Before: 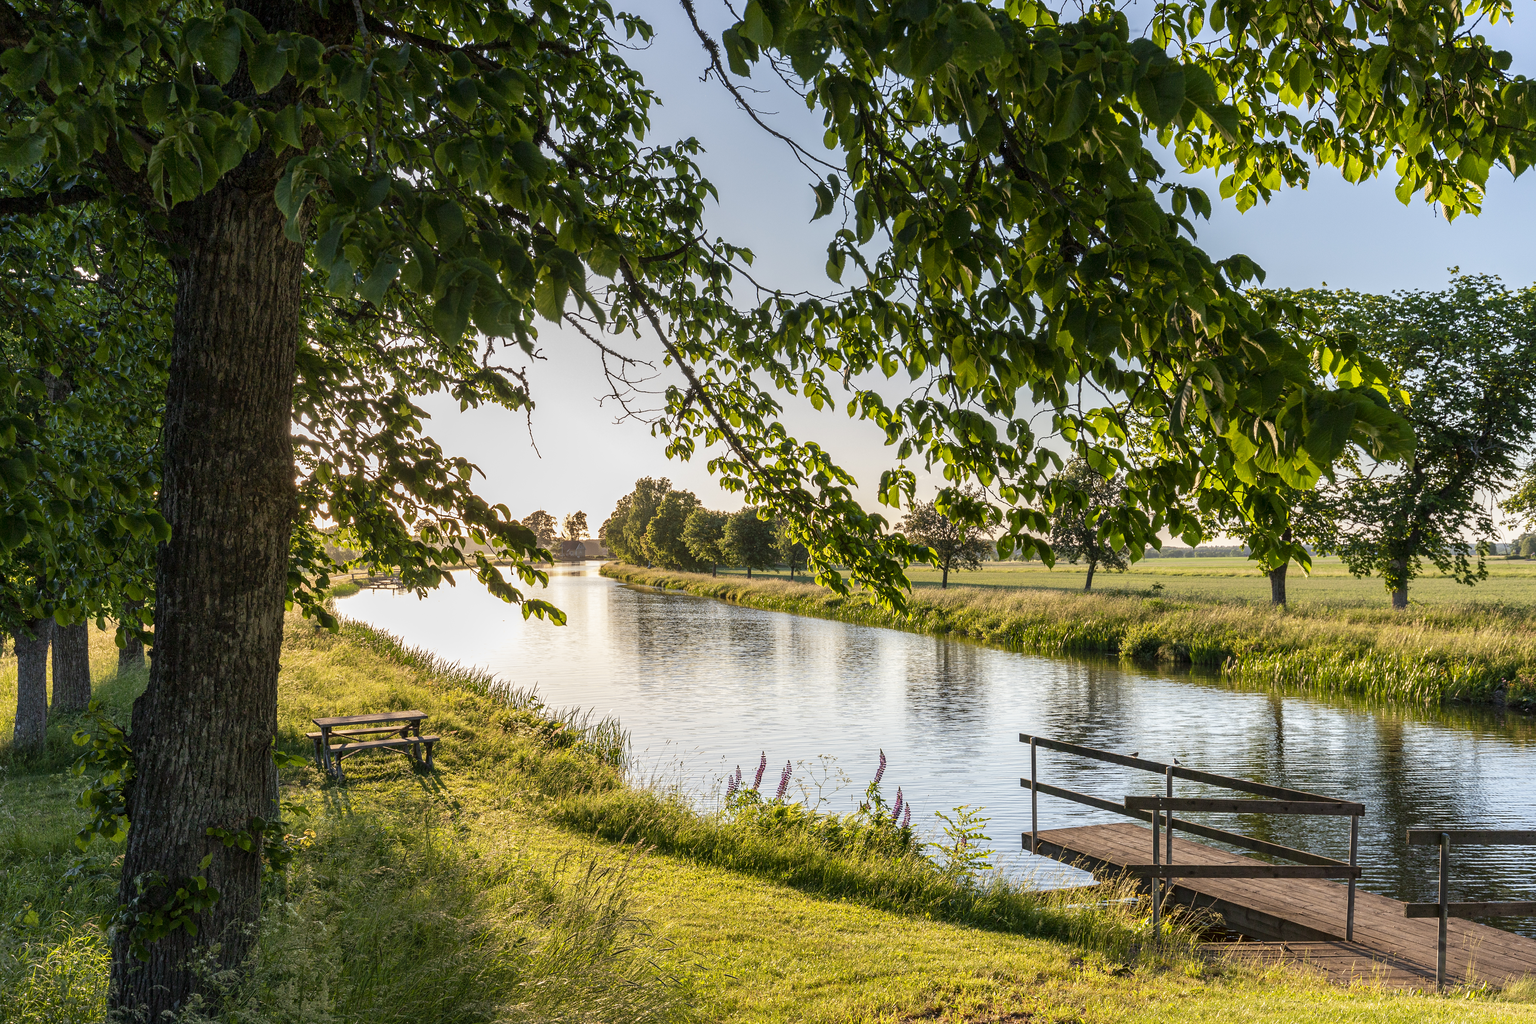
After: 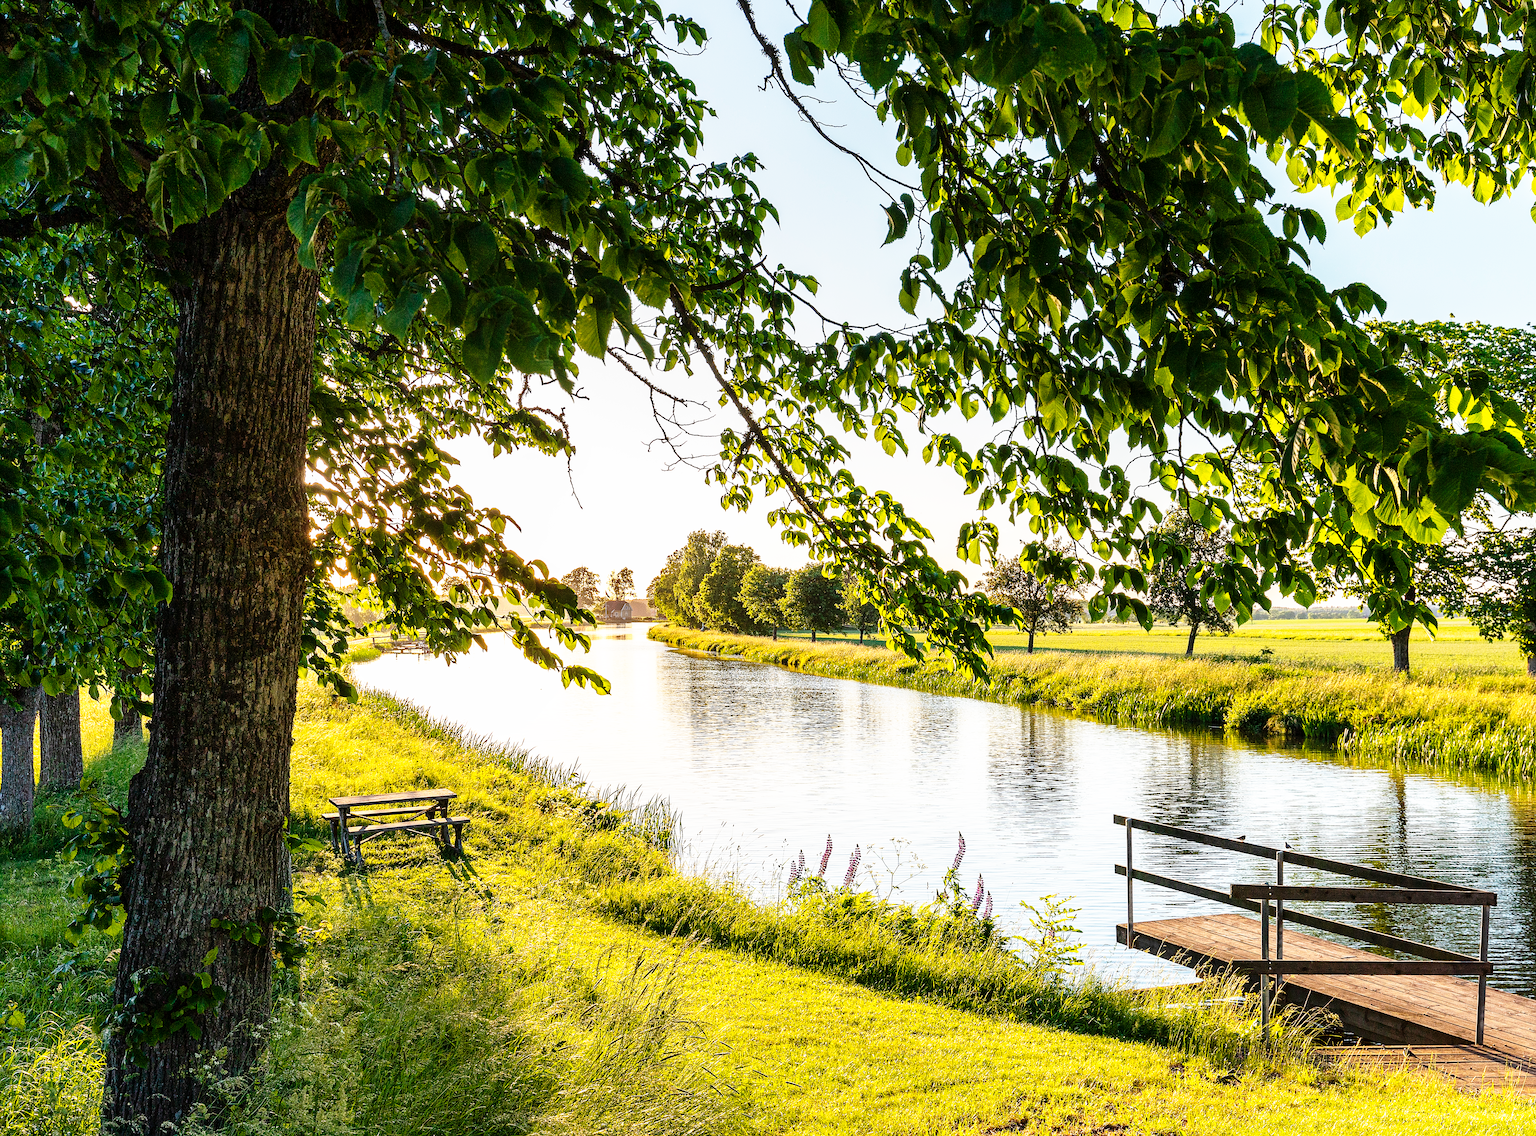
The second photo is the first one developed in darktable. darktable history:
crop and rotate: left 1.088%, right 8.807%
sharpen: on, module defaults
color balance rgb: linear chroma grading › global chroma 15%, perceptual saturation grading › global saturation 30%
exposure: compensate highlight preservation false
base curve: curves: ch0 [(0, 0) (0.026, 0.03) (0.109, 0.232) (0.351, 0.748) (0.669, 0.968) (1, 1)], preserve colors none
contrast brightness saturation: contrast 0.06, brightness -0.01, saturation -0.23
